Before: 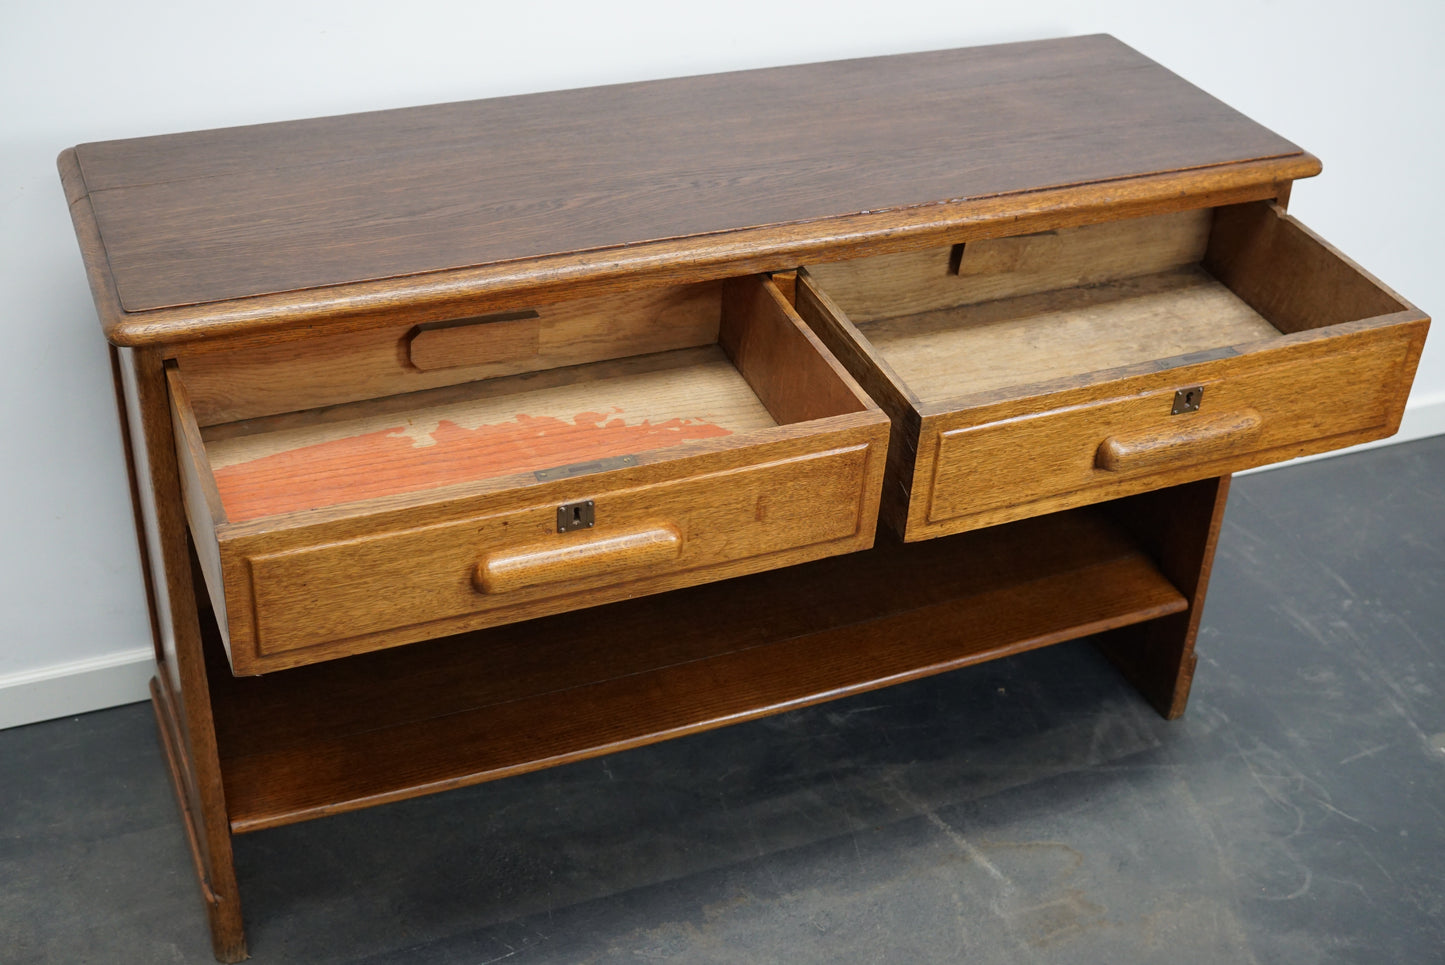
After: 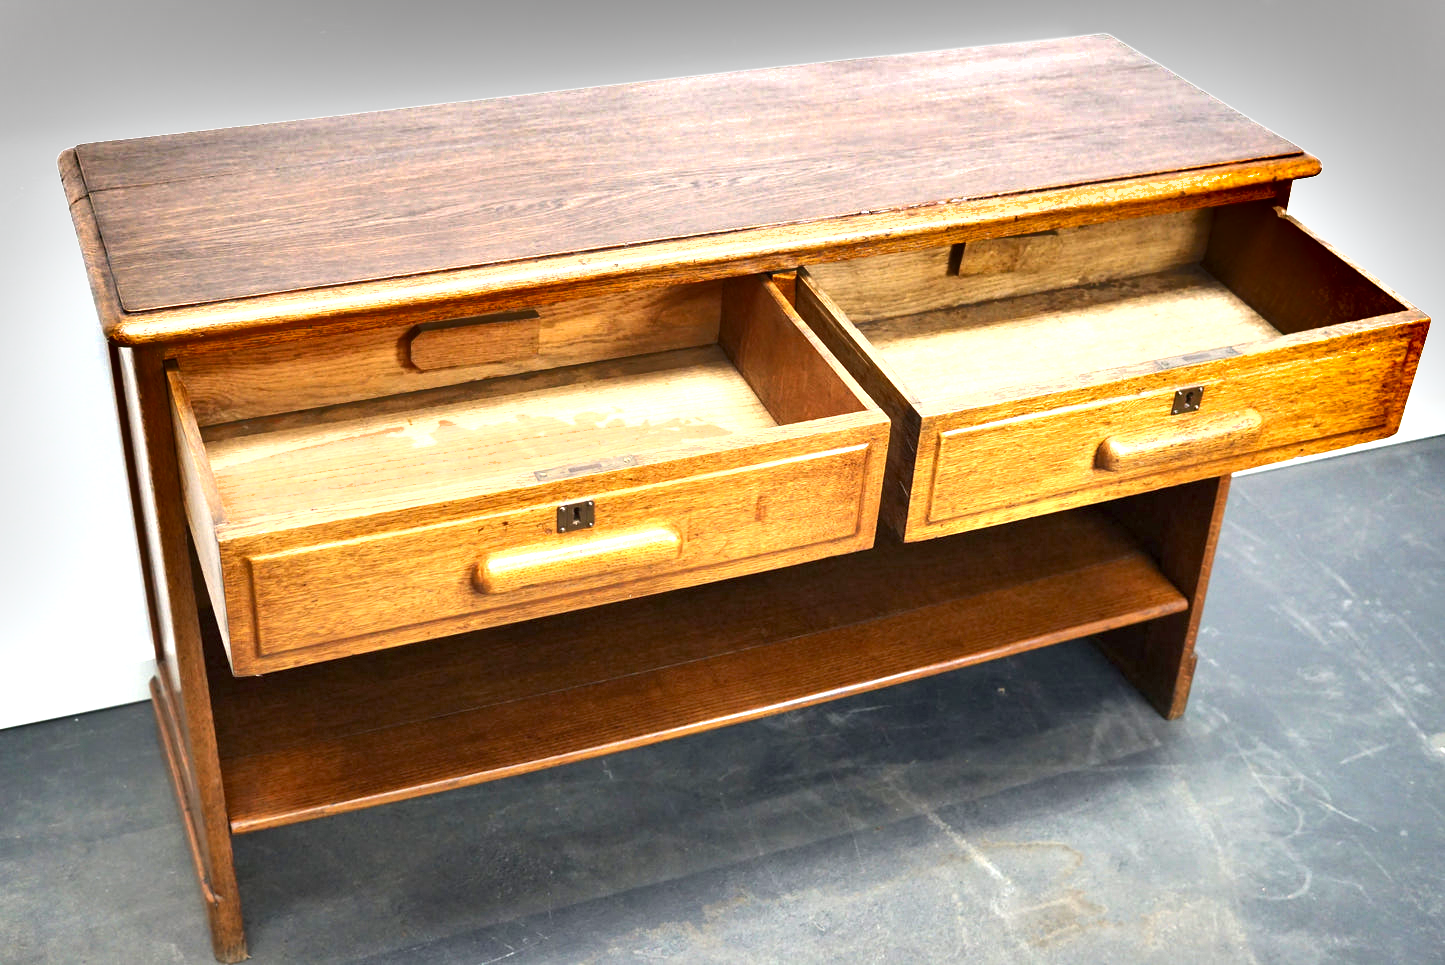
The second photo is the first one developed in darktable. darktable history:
shadows and highlights: soften with gaussian
exposure: black level correction 0.001, exposure 1.719 EV, compensate exposure bias true, compensate highlight preservation false
